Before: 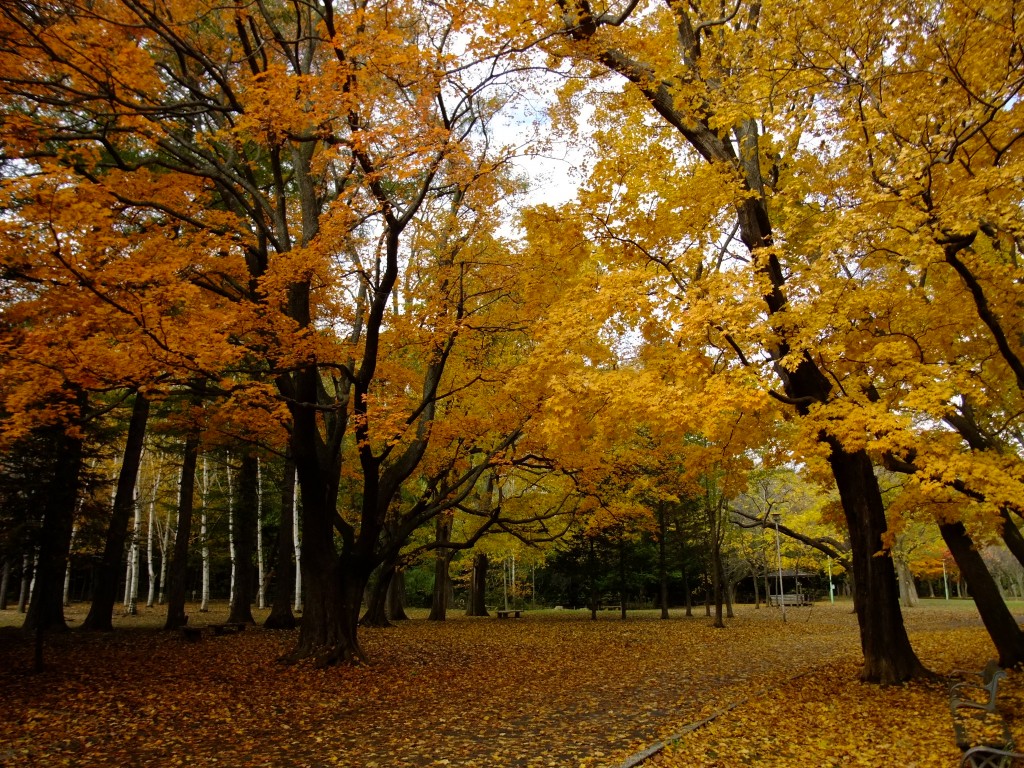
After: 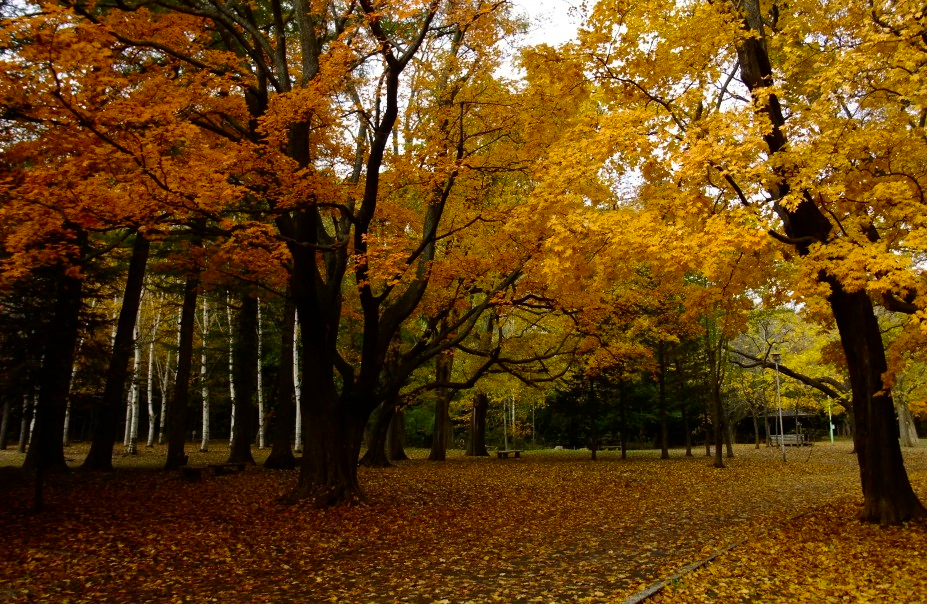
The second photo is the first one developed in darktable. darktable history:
crop: top 20.916%, right 9.437%, bottom 0.316%
contrast brightness saturation: contrast 0.15, brightness -0.01, saturation 0.1
contrast equalizer: y [[0.5 ×6], [0.5 ×6], [0.5, 0.5, 0.501, 0.545, 0.707, 0.863], [0 ×6], [0 ×6]]
